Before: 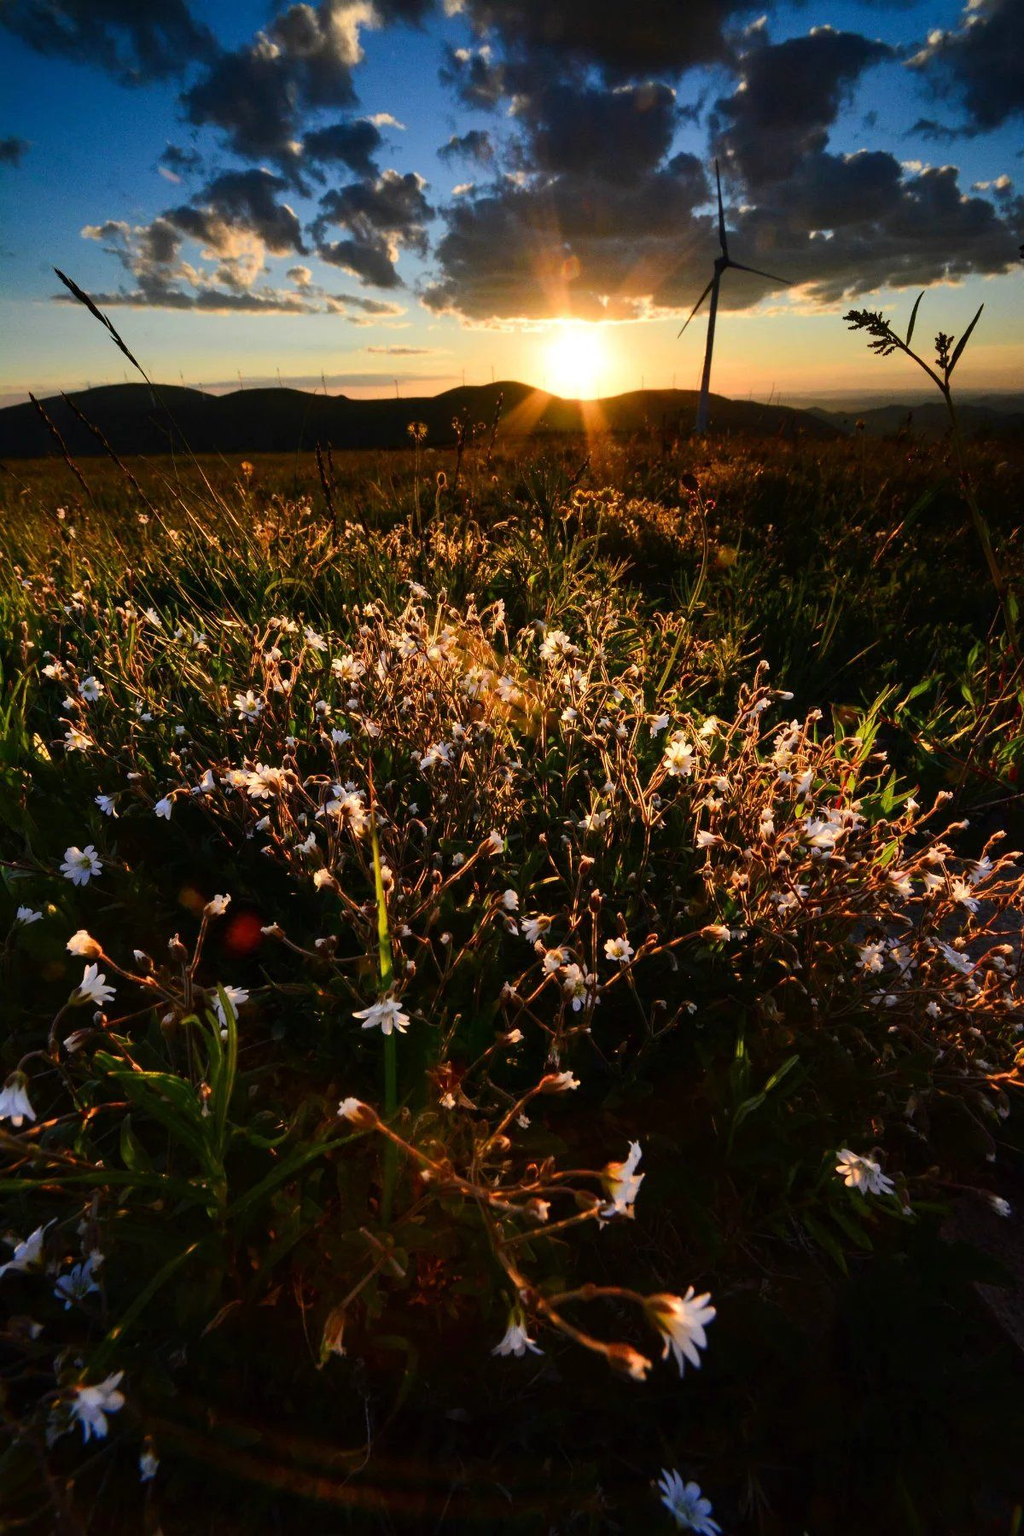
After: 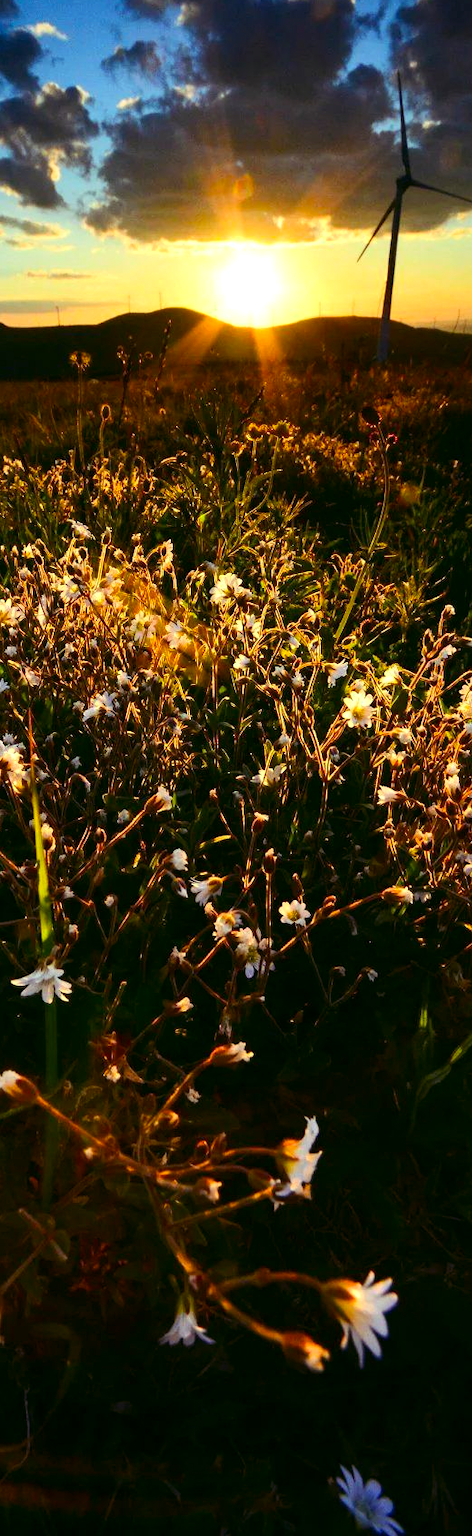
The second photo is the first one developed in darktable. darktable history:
color correction: highlights a* 4.02, highlights b* 4.98, shadows a* -7.55, shadows b* 4.98
contrast brightness saturation: contrast 0.1, brightness 0.03, saturation 0.09
crop: left 33.452%, top 6.025%, right 23.155%
color balance rgb: shadows lift › luminance 0.49%, shadows lift › chroma 6.83%, shadows lift › hue 300.29°, power › hue 208.98°, highlights gain › luminance 20.24%, highlights gain › chroma 2.73%, highlights gain › hue 173.85°, perceptual saturation grading › global saturation 18.05%
